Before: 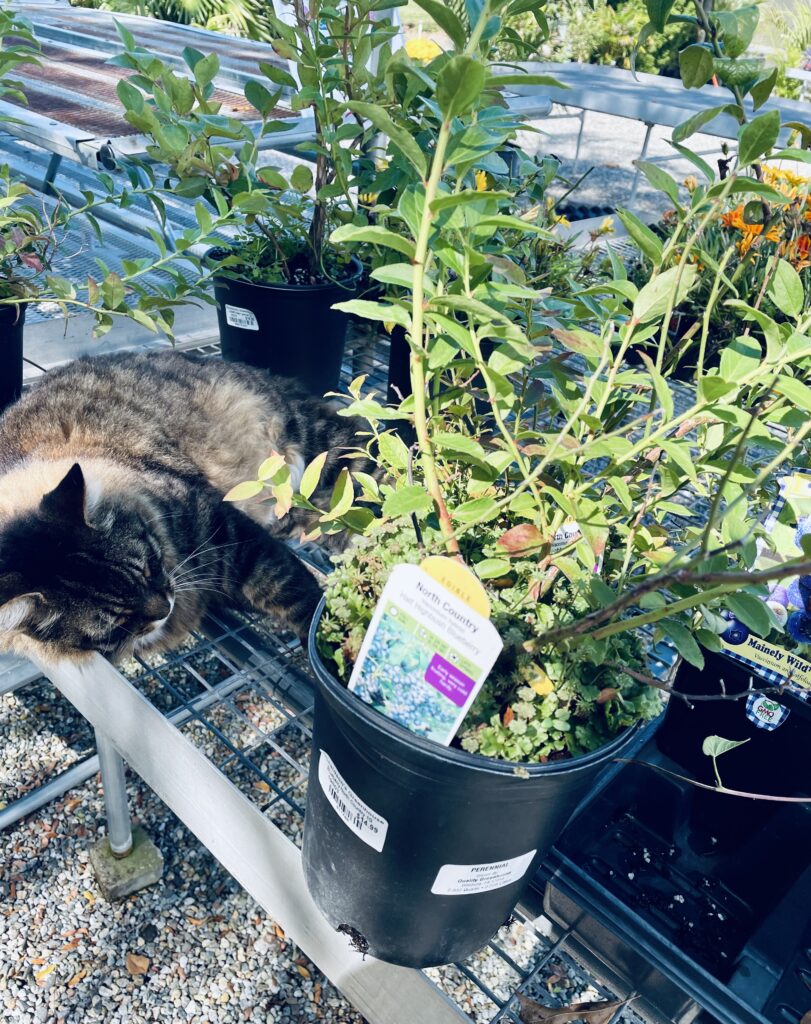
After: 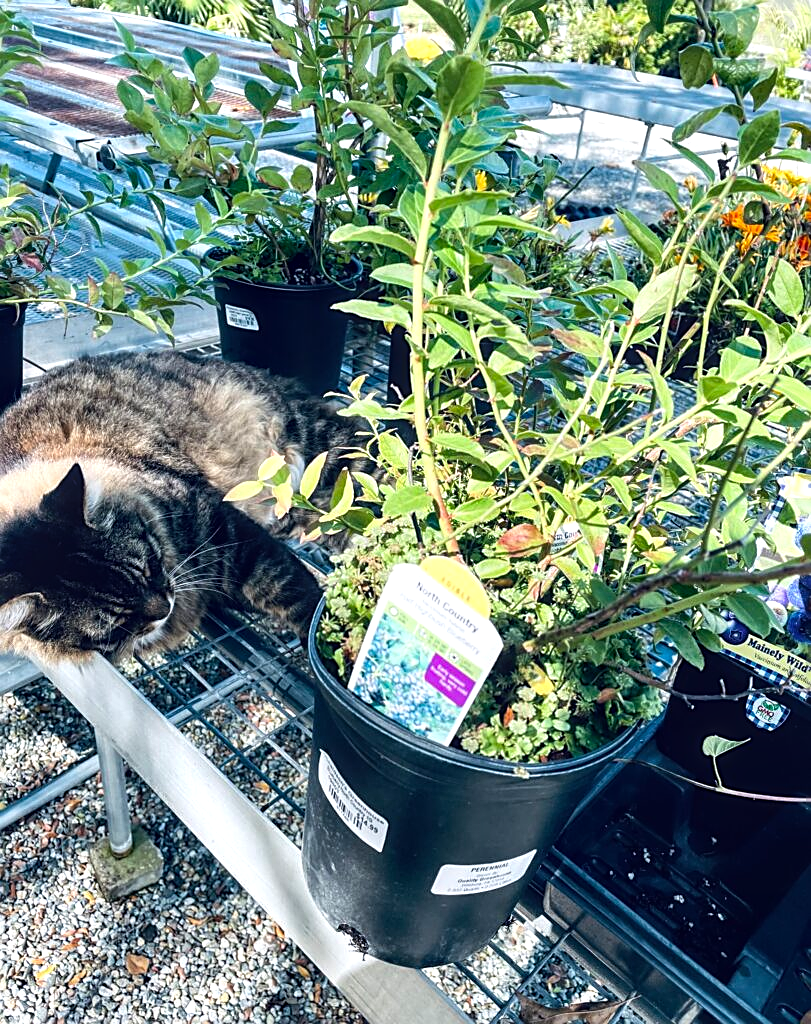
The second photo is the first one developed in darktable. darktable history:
tone equalizer: -8 EV -0.413 EV, -7 EV -0.392 EV, -6 EV -0.309 EV, -5 EV -0.193 EV, -3 EV 0.23 EV, -2 EV 0.354 EV, -1 EV 0.381 EV, +0 EV 0.407 EV, smoothing diameter 2.03%, edges refinement/feathering 22.15, mask exposure compensation -1.57 EV, filter diffusion 5
exposure: compensate highlight preservation false
sharpen: on, module defaults
local contrast: detail 130%
